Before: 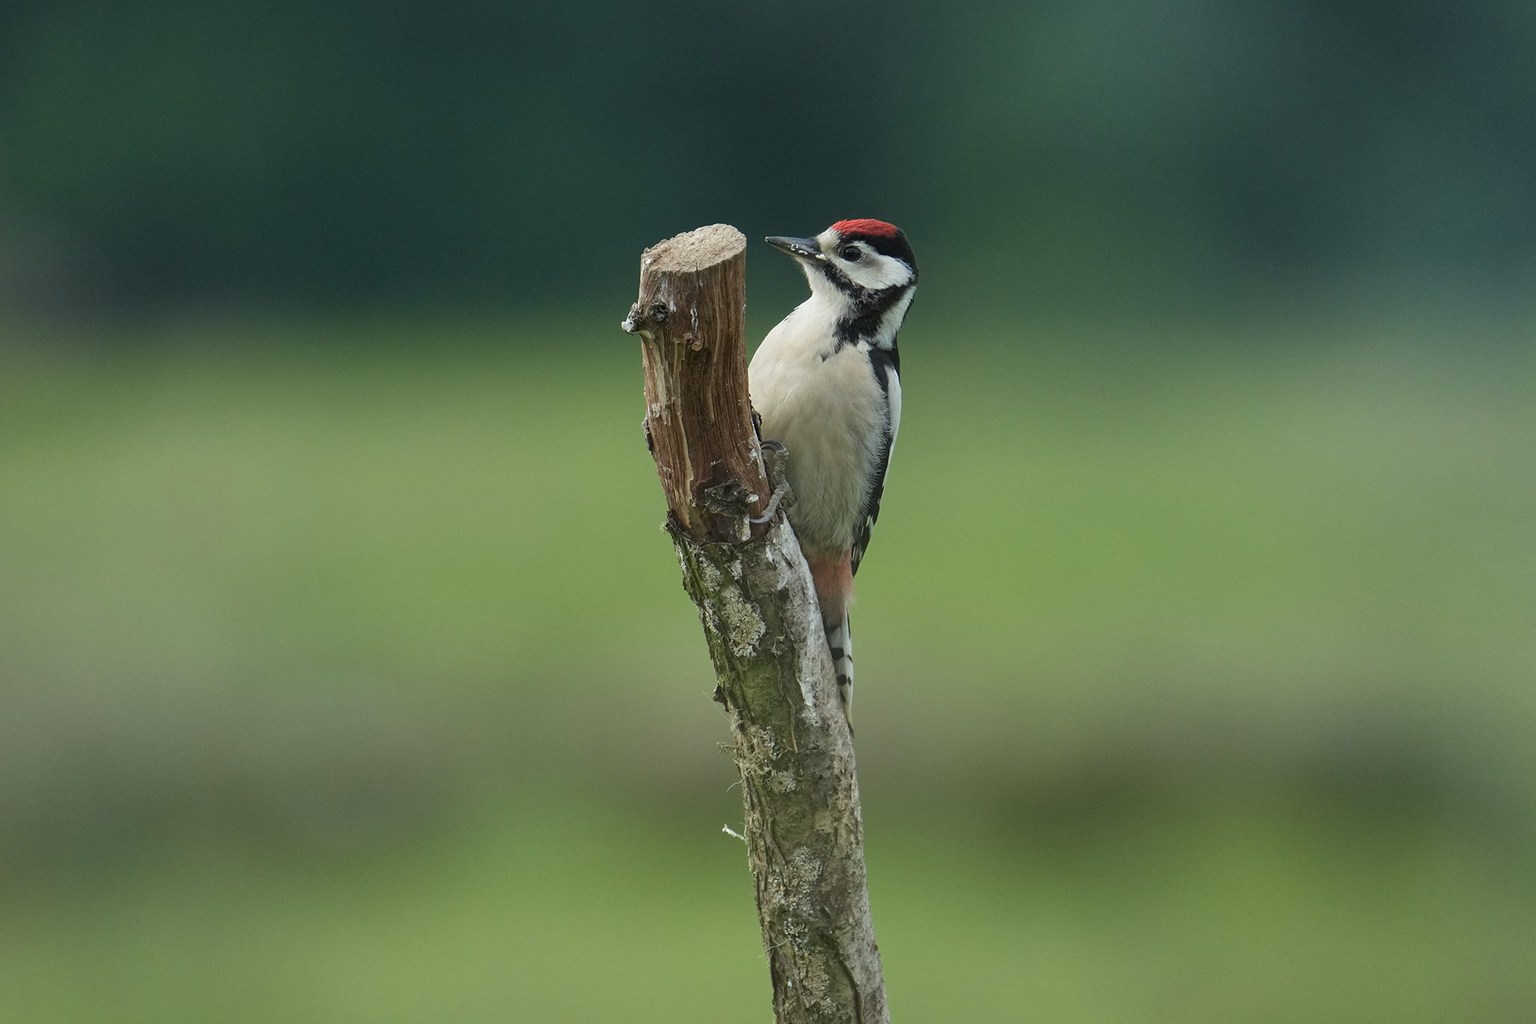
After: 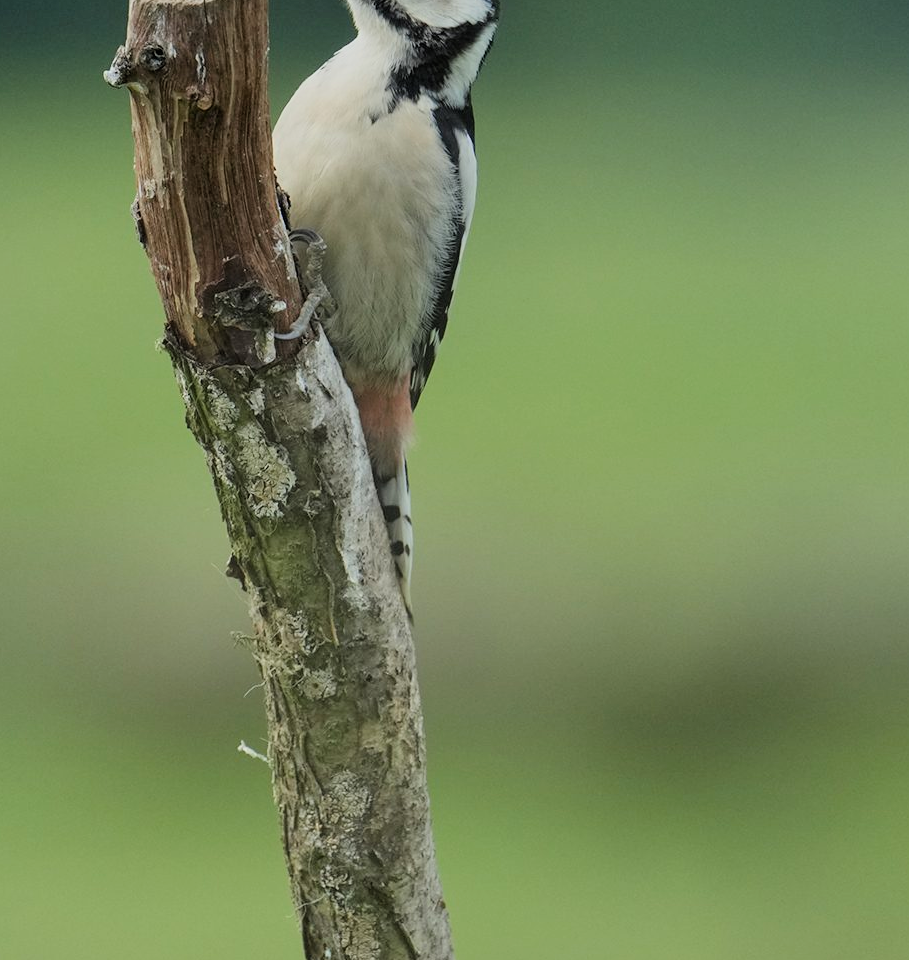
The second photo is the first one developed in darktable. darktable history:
crop: left 35.432%, top 26.233%, right 20.145%, bottom 3.432%
filmic rgb: black relative exposure -7.65 EV, white relative exposure 4.56 EV, hardness 3.61, color science v6 (2022)
exposure: exposure 0.367 EV, compensate highlight preservation false
